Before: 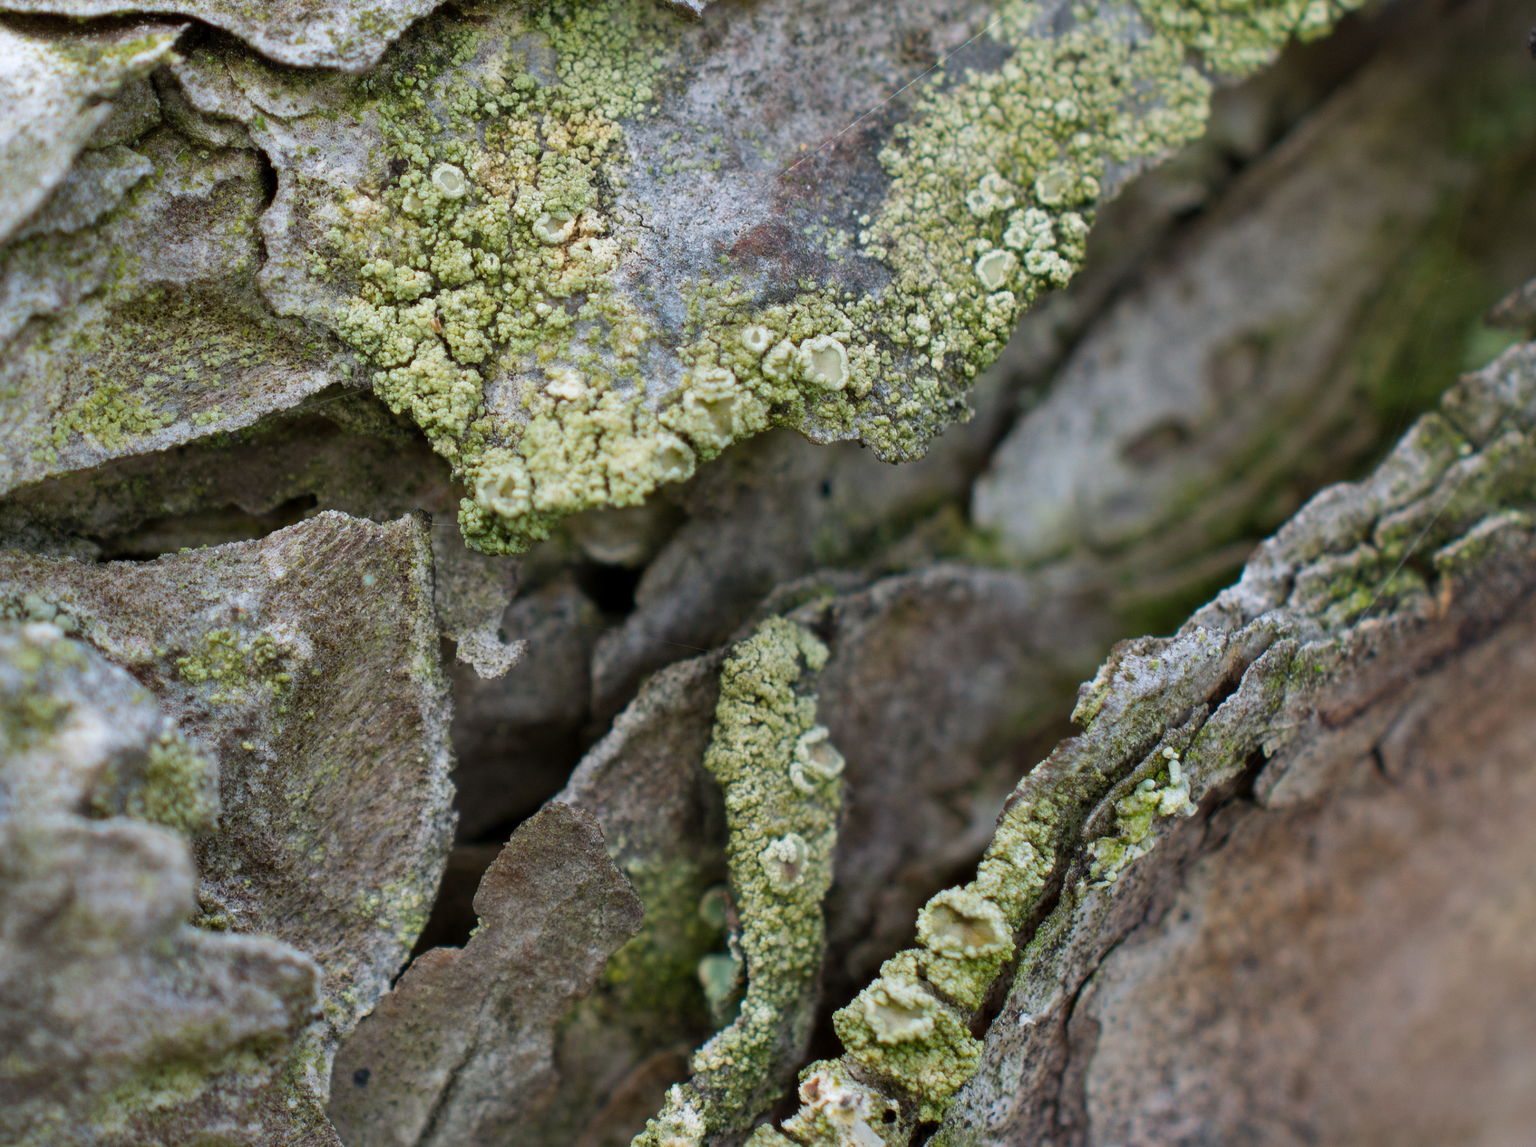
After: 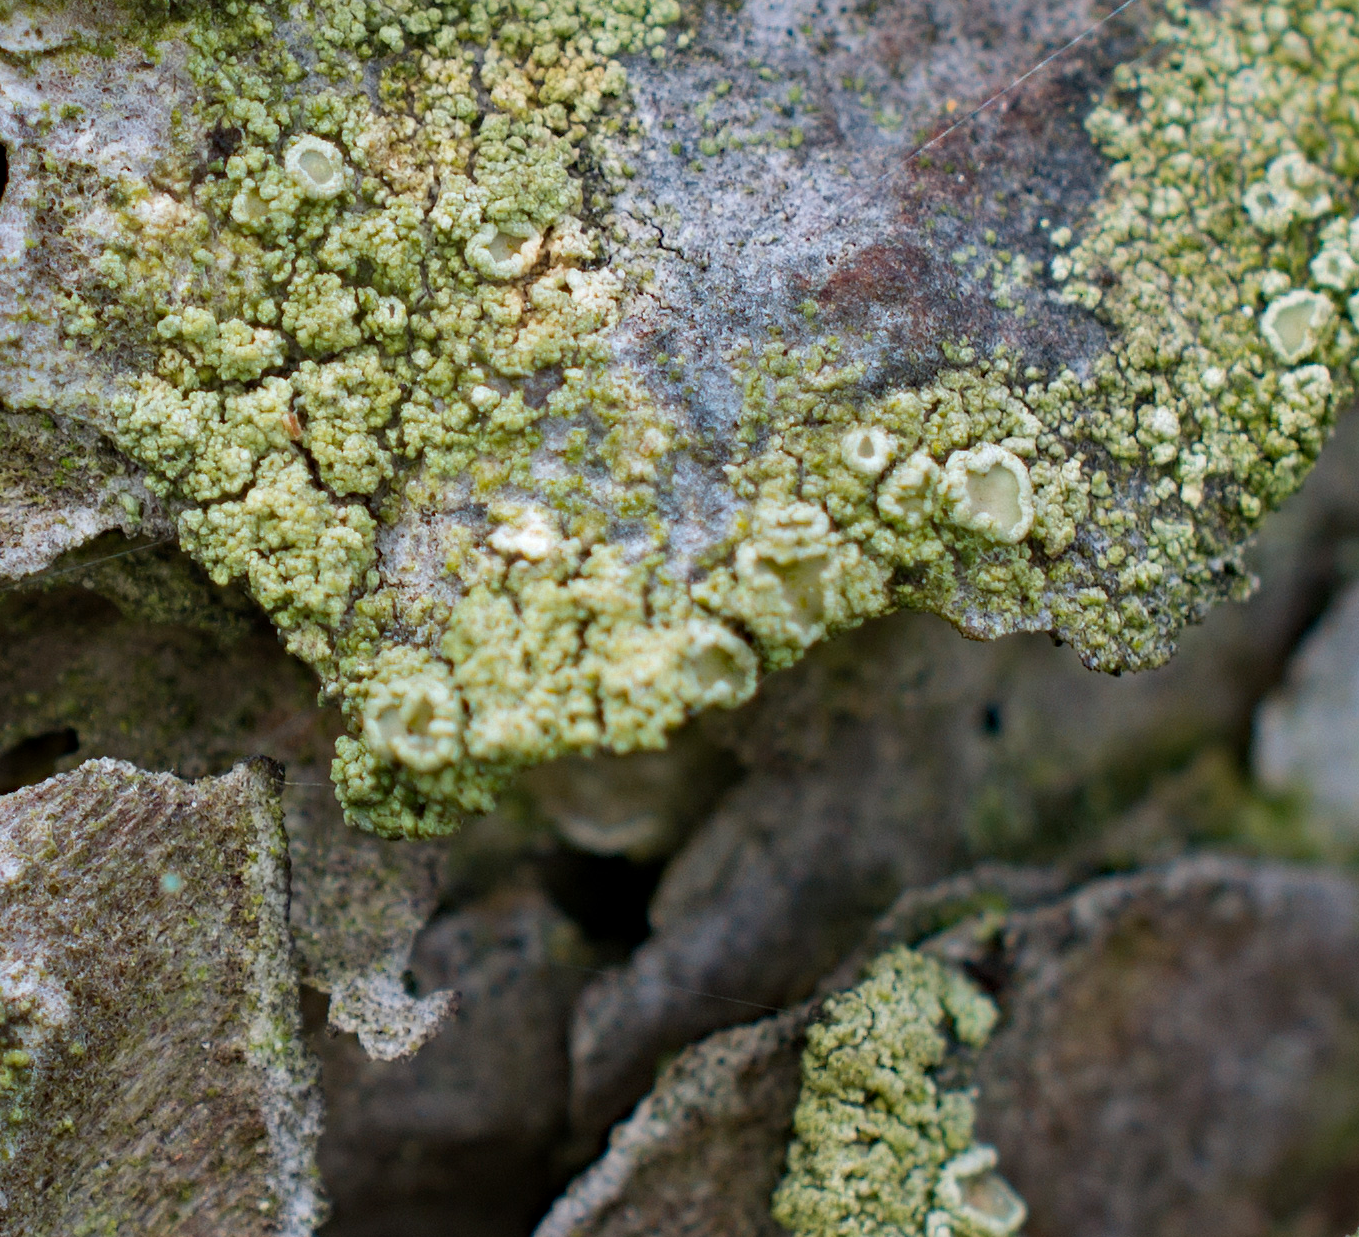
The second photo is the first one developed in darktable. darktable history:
crop: left 17.835%, top 7.675%, right 32.881%, bottom 32.213%
haze removal: strength 0.29, distance 0.25, compatibility mode true, adaptive false
